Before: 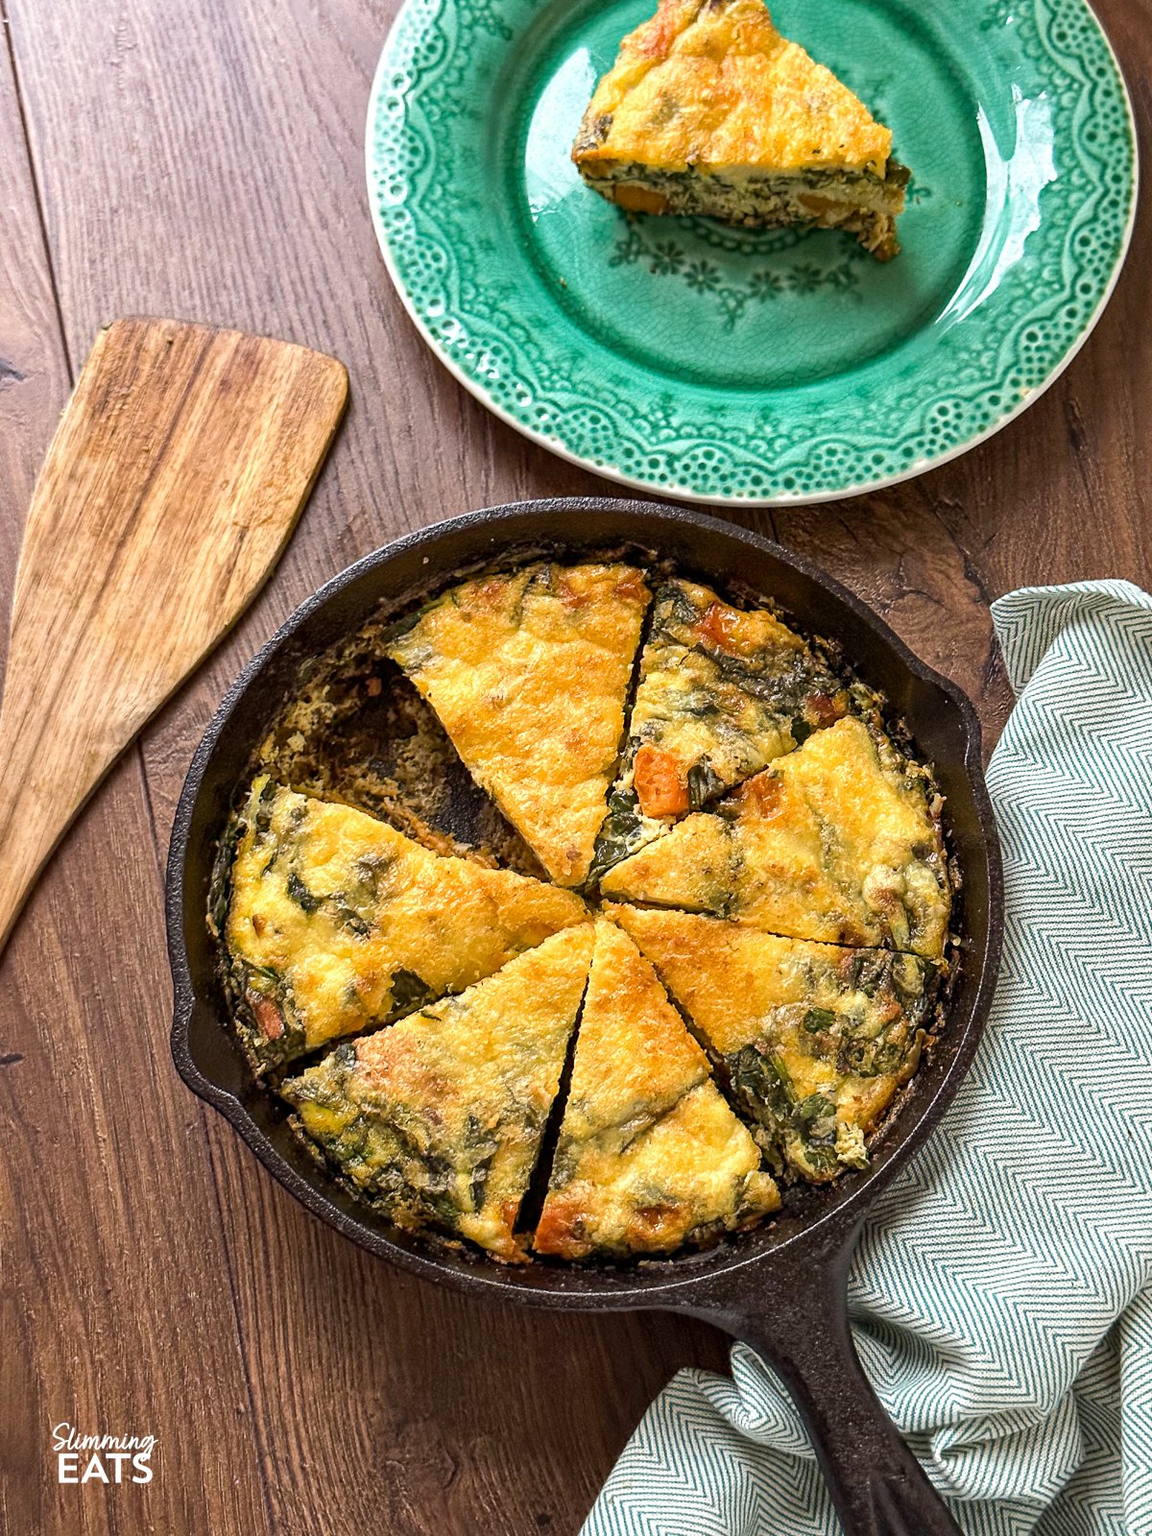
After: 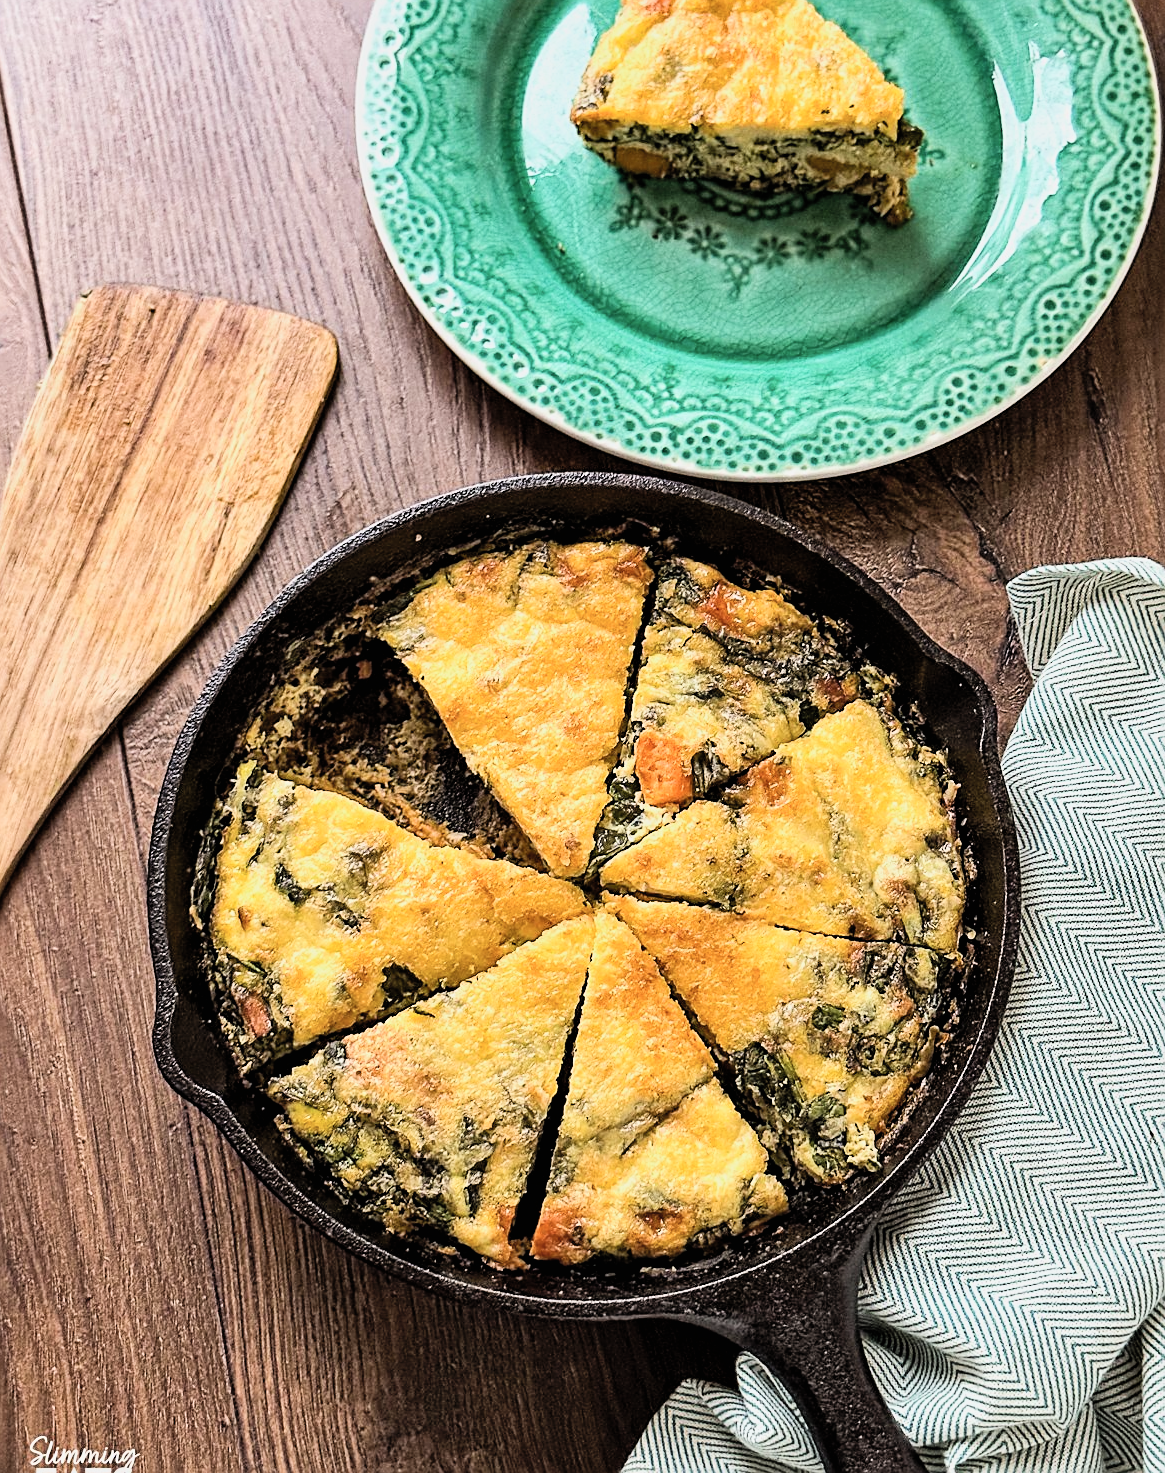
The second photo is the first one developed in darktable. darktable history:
crop: left 2.112%, top 2.936%, right 0.755%, bottom 4.982%
tone equalizer: edges refinement/feathering 500, mask exposure compensation -1.57 EV, preserve details no
color correction: highlights b* 0.032, saturation 0.8
sharpen: on, module defaults
filmic rgb: black relative exposure -7.78 EV, white relative exposure 4.45 EV, threshold 3 EV, hardness 3.75, latitude 49.49%, contrast 1.1, enable highlight reconstruction true
contrast brightness saturation: contrast 0.196, brightness 0.167, saturation 0.221
shadows and highlights: shadows 31.43, highlights -31.79, soften with gaussian
